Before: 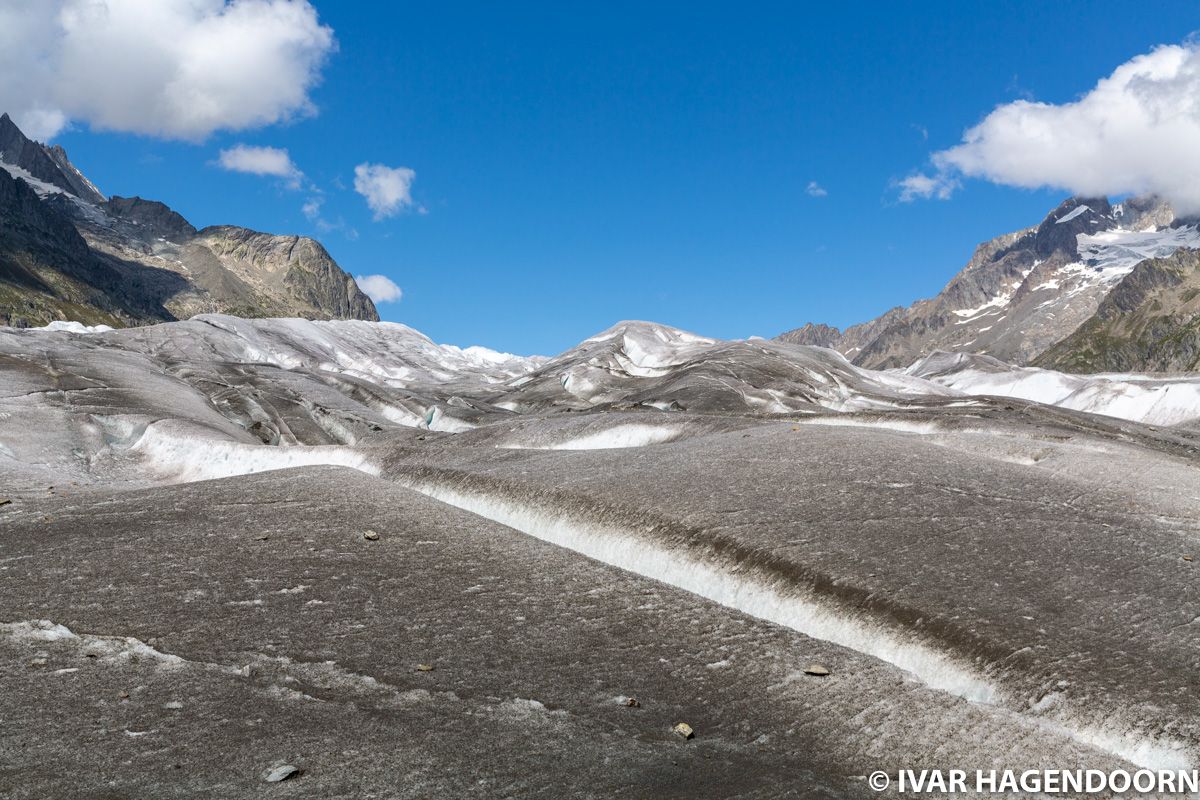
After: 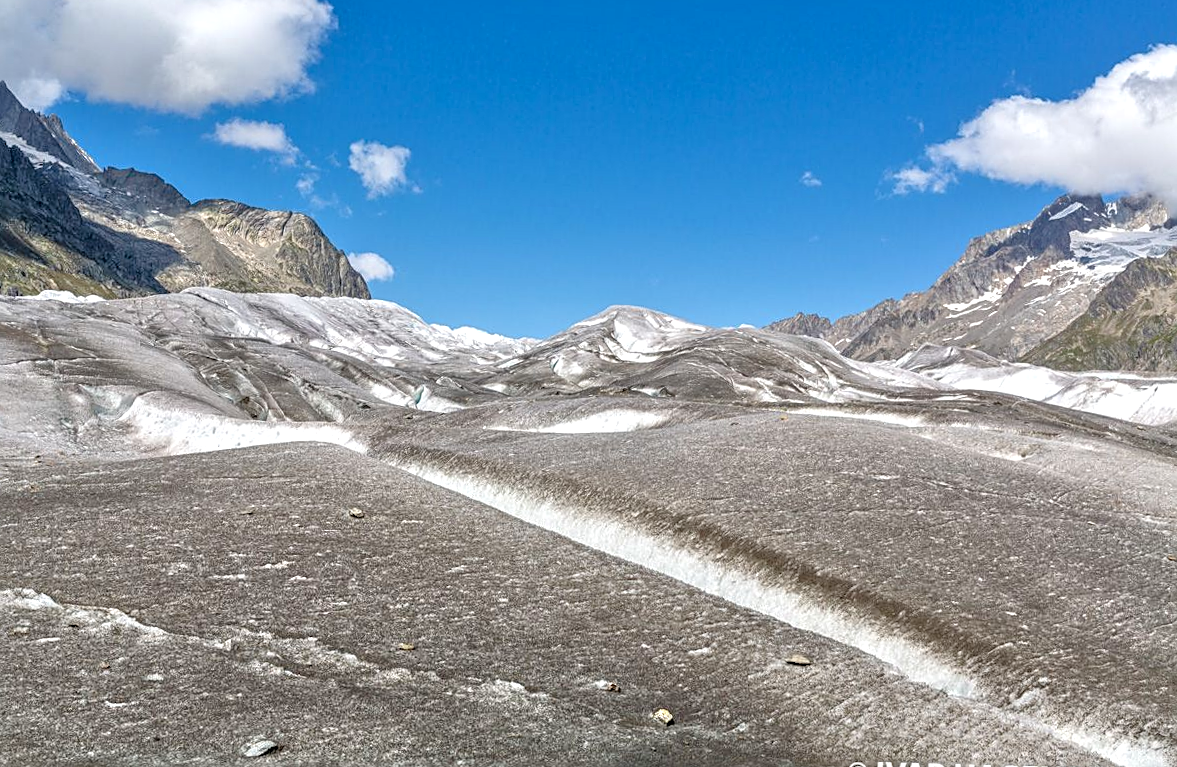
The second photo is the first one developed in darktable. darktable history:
rotate and perspective: rotation 1.57°, crop left 0.018, crop right 0.982, crop top 0.039, crop bottom 0.961
tone equalizer: -7 EV 0.15 EV, -6 EV 0.6 EV, -5 EV 1.15 EV, -4 EV 1.33 EV, -3 EV 1.15 EV, -2 EV 0.6 EV, -1 EV 0.15 EV, mask exposure compensation -0.5 EV
local contrast: detail 130%
sharpen: on, module defaults
